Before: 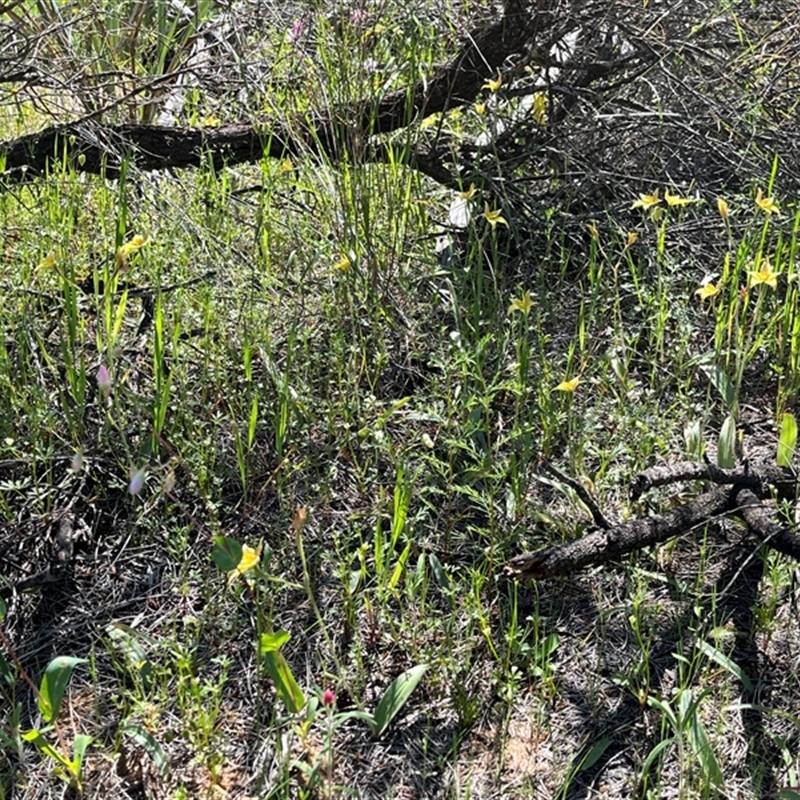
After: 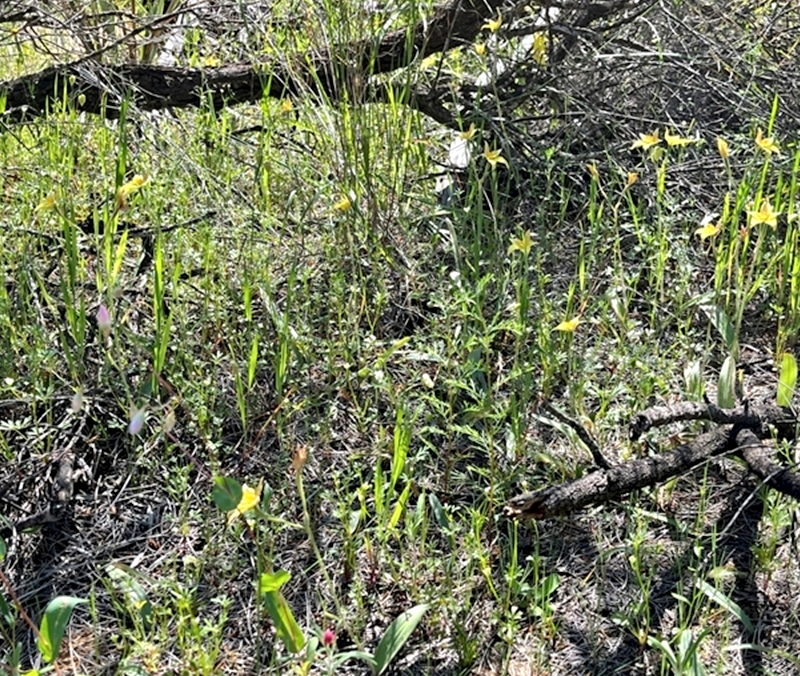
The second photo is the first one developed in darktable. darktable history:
tone equalizer: -7 EV 0.142 EV, -6 EV 0.599 EV, -5 EV 1.12 EV, -4 EV 1.29 EV, -3 EV 1.12 EV, -2 EV 0.6 EV, -1 EV 0.154 EV, smoothing diameter 24.9%, edges refinement/feathering 6.86, preserve details guided filter
crop: top 7.623%, bottom 7.778%
contrast equalizer: octaves 7, y [[0.5, 0.488, 0.462, 0.461, 0.491, 0.5], [0.5 ×6], [0.5 ×6], [0 ×6], [0 ×6]], mix -1
